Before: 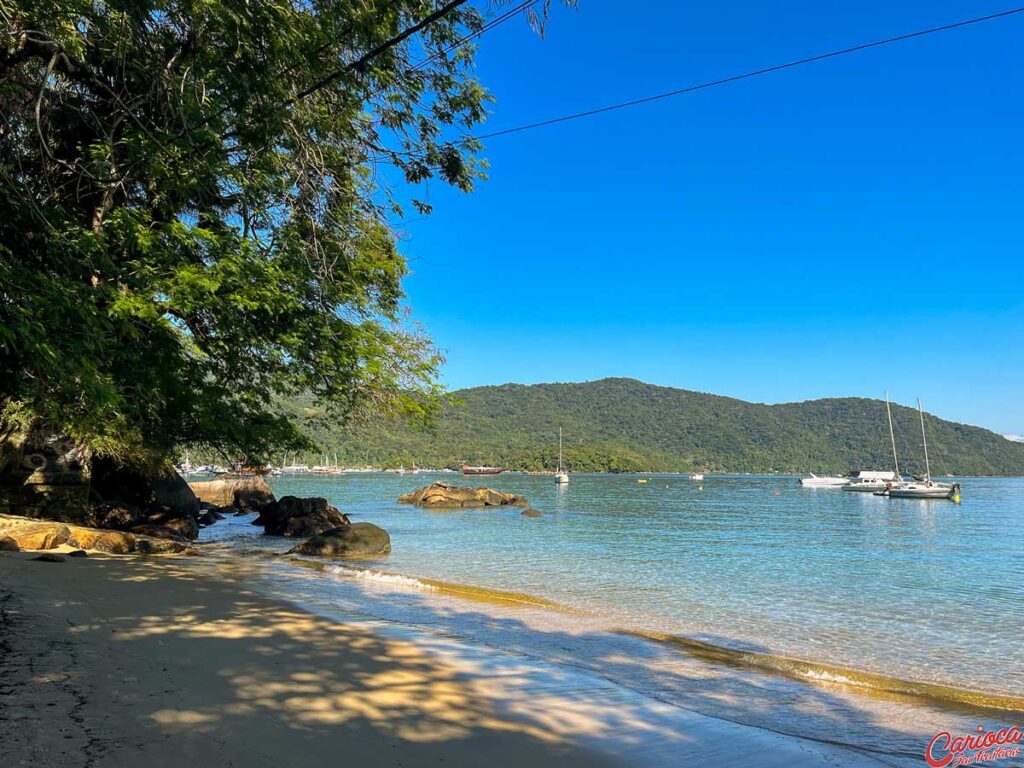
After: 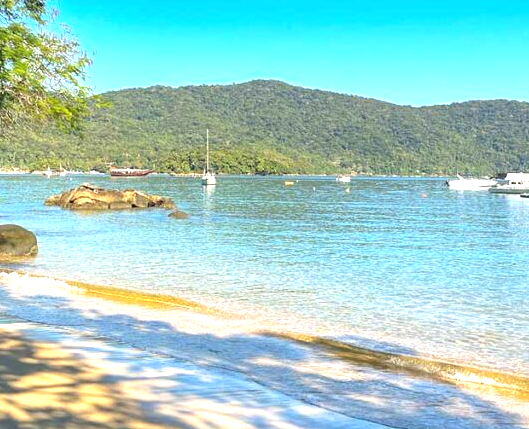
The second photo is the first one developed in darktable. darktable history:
crop: left 34.522%, top 38.854%, right 13.817%, bottom 5.177%
exposure: black level correction 0, exposure 1 EV, compensate highlight preservation false
